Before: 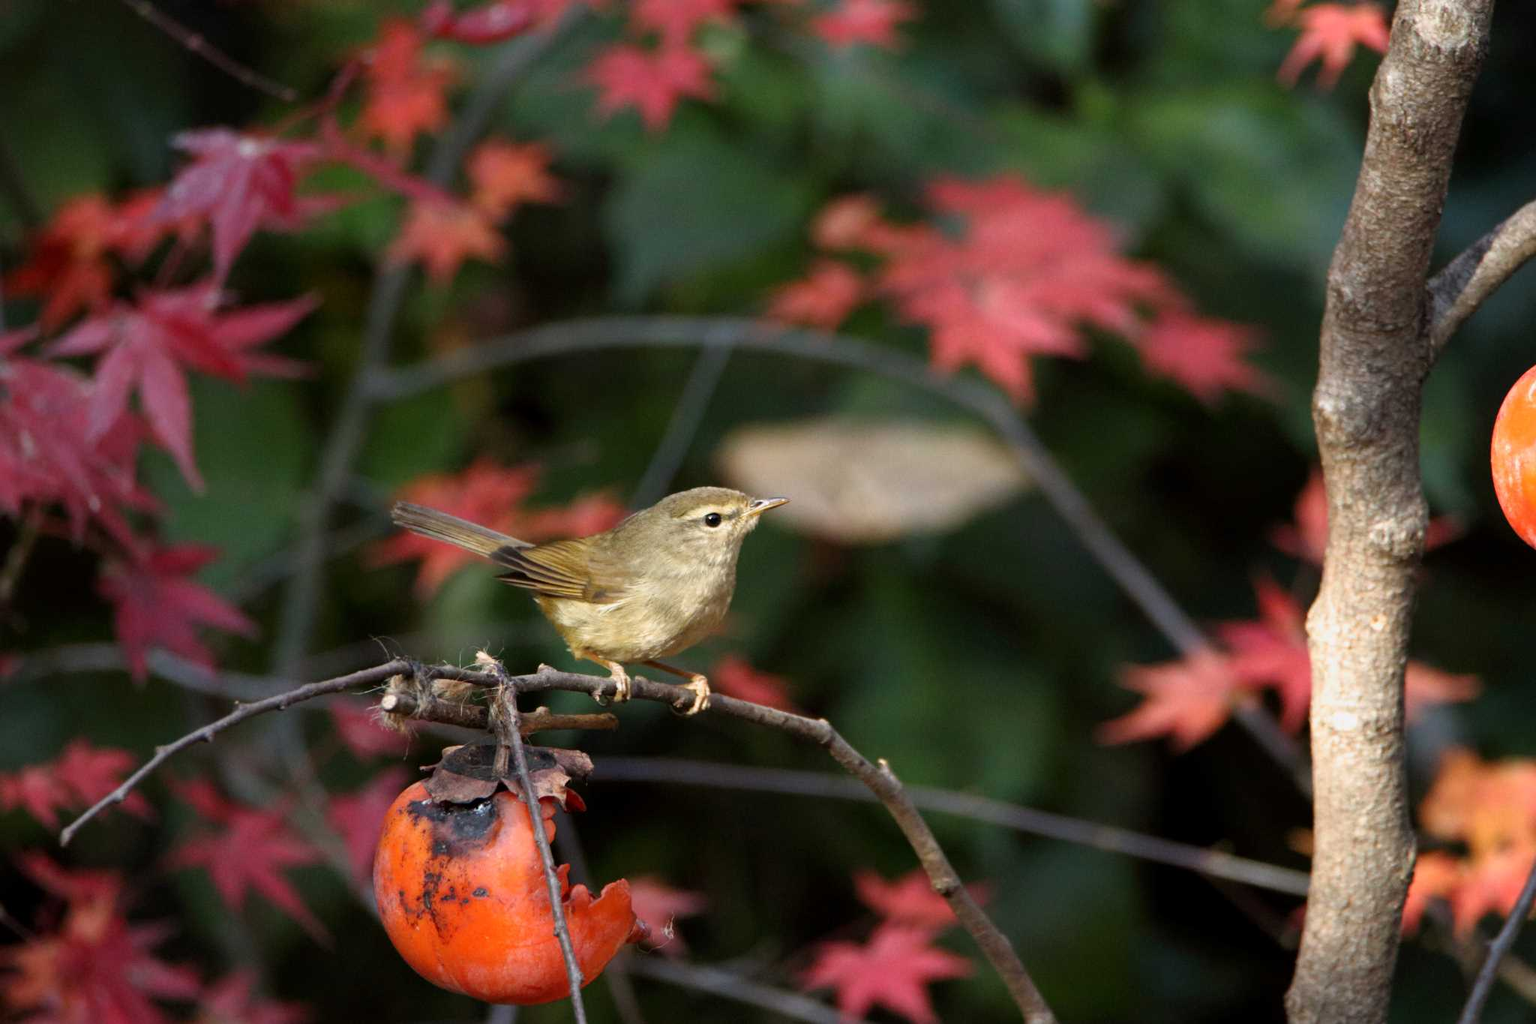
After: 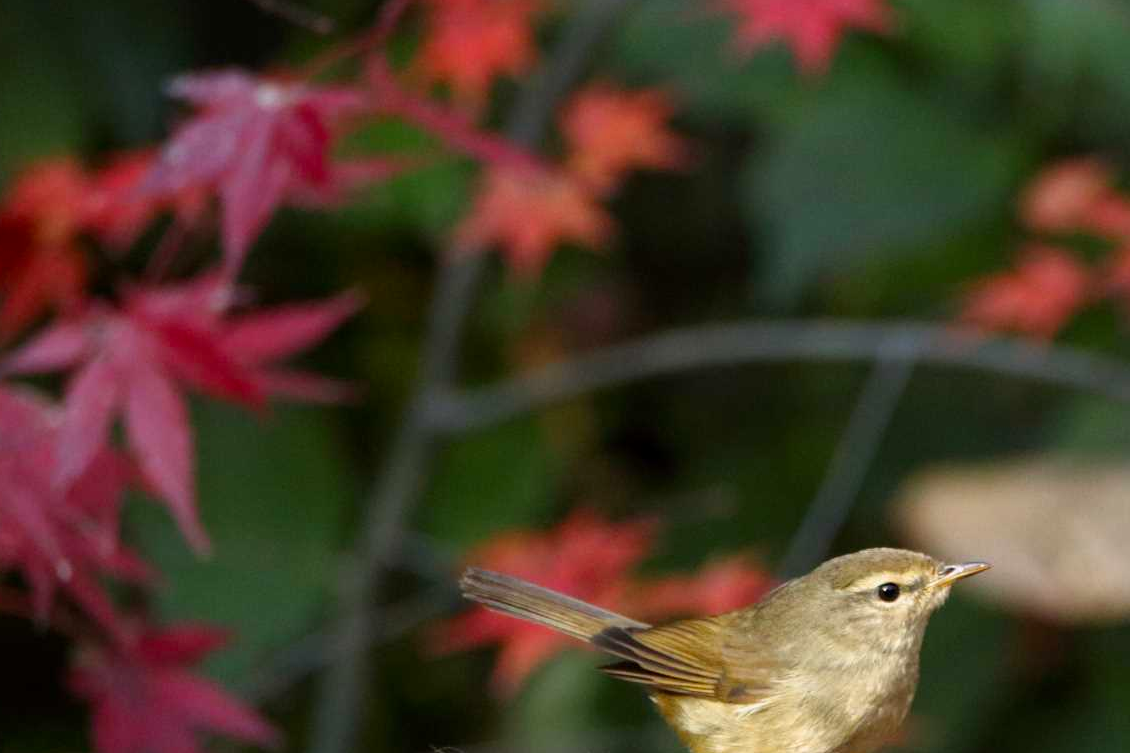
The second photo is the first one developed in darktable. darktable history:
color correction: highlights b* 0.046, saturation 1.13
crop and rotate: left 3.028%, top 7.424%, right 41.762%, bottom 37.367%
